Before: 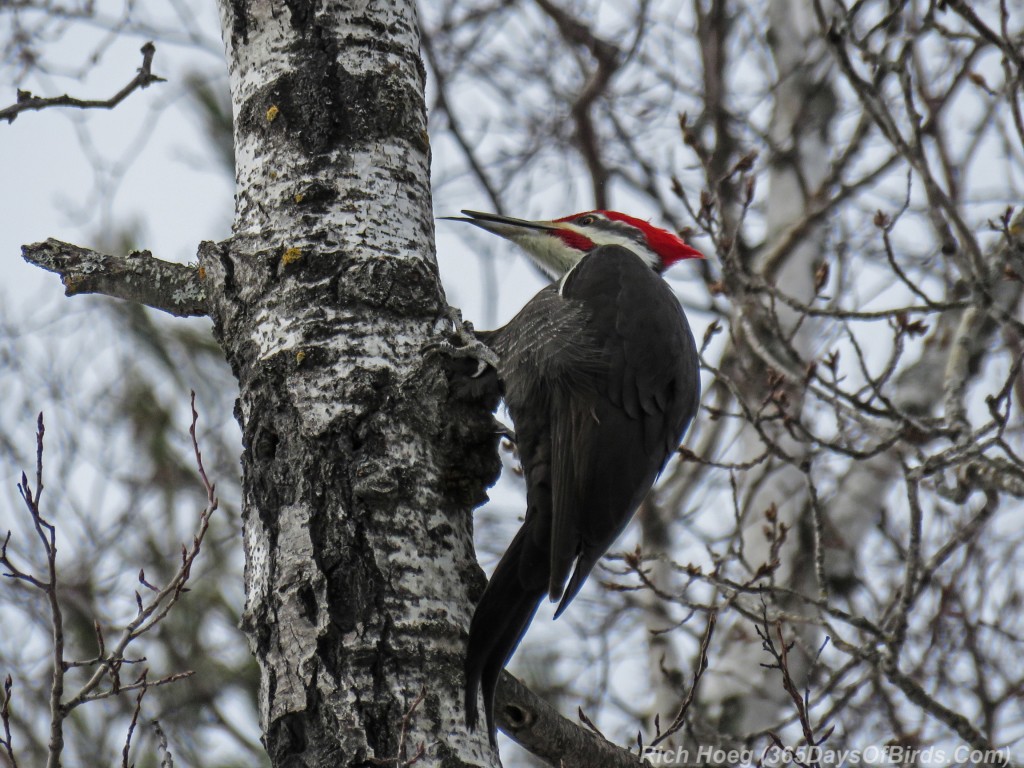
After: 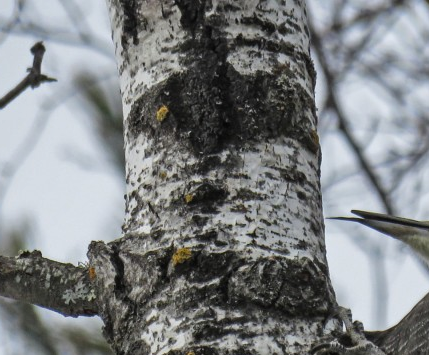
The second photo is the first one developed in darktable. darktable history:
crop and rotate: left 10.817%, top 0.062%, right 47.194%, bottom 53.626%
contrast equalizer: y [[0.5 ×6], [0.5 ×6], [0.5, 0.5, 0.501, 0.545, 0.707, 0.863], [0 ×6], [0 ×6]]
shadows and highlights: soften with gaussian
